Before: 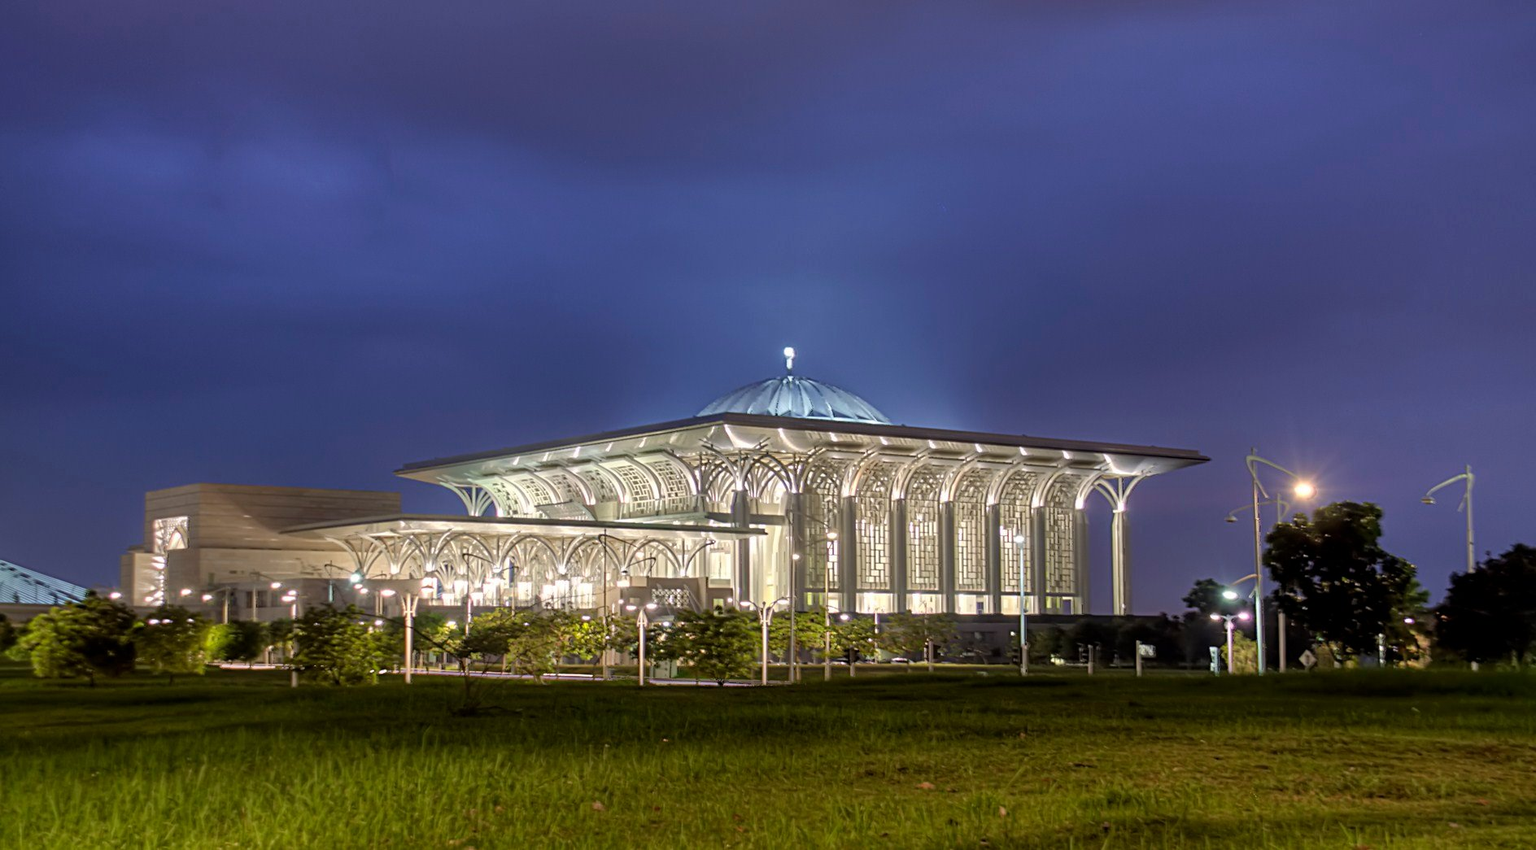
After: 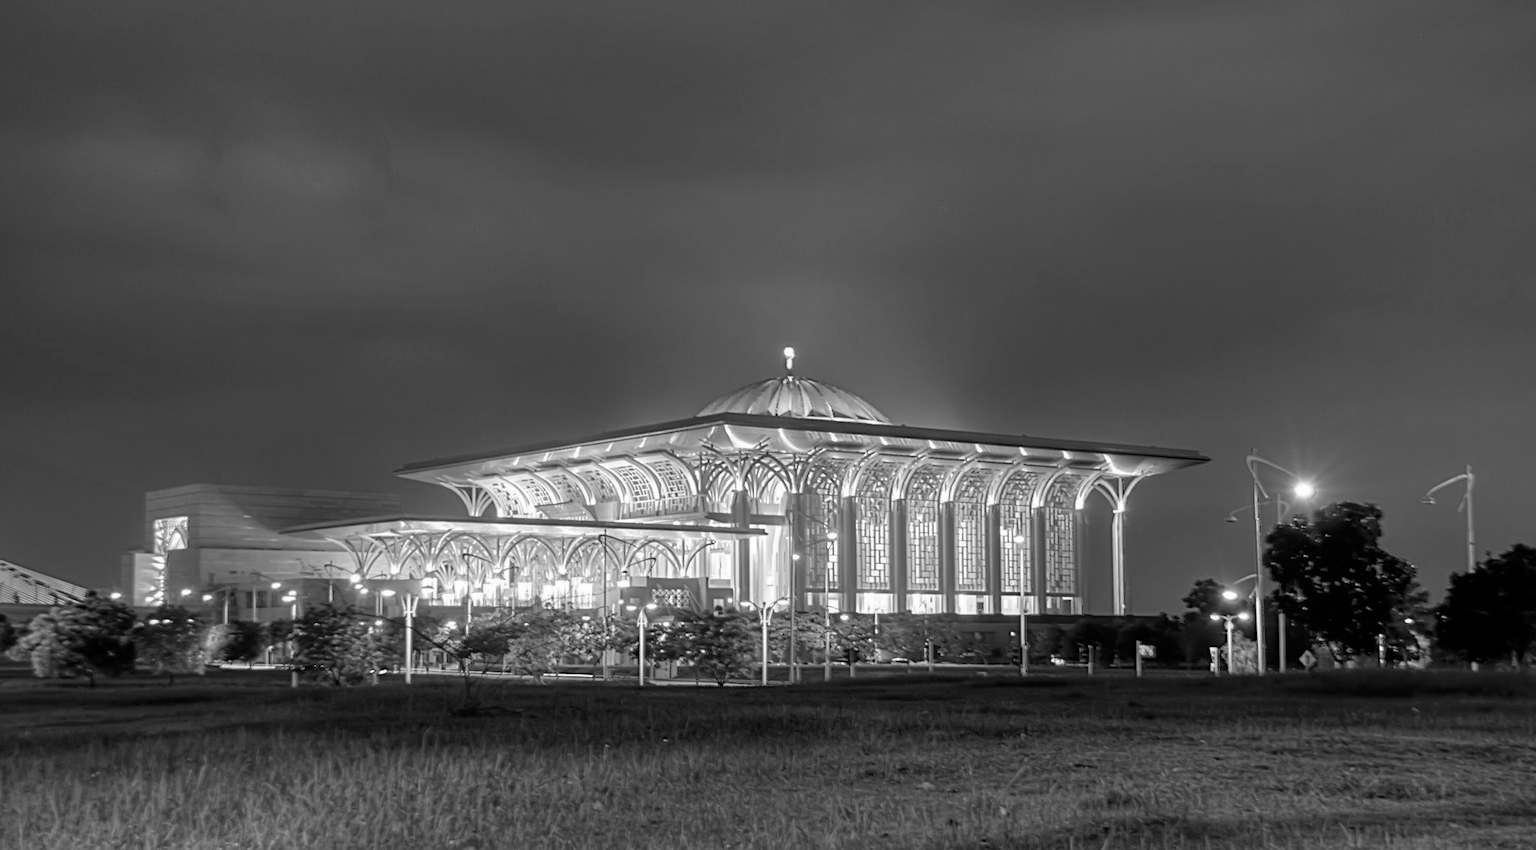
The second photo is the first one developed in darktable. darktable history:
bloom: size 13.65%, threshold 98.39%, strength 4.82%
monochrome: on, module defaults
